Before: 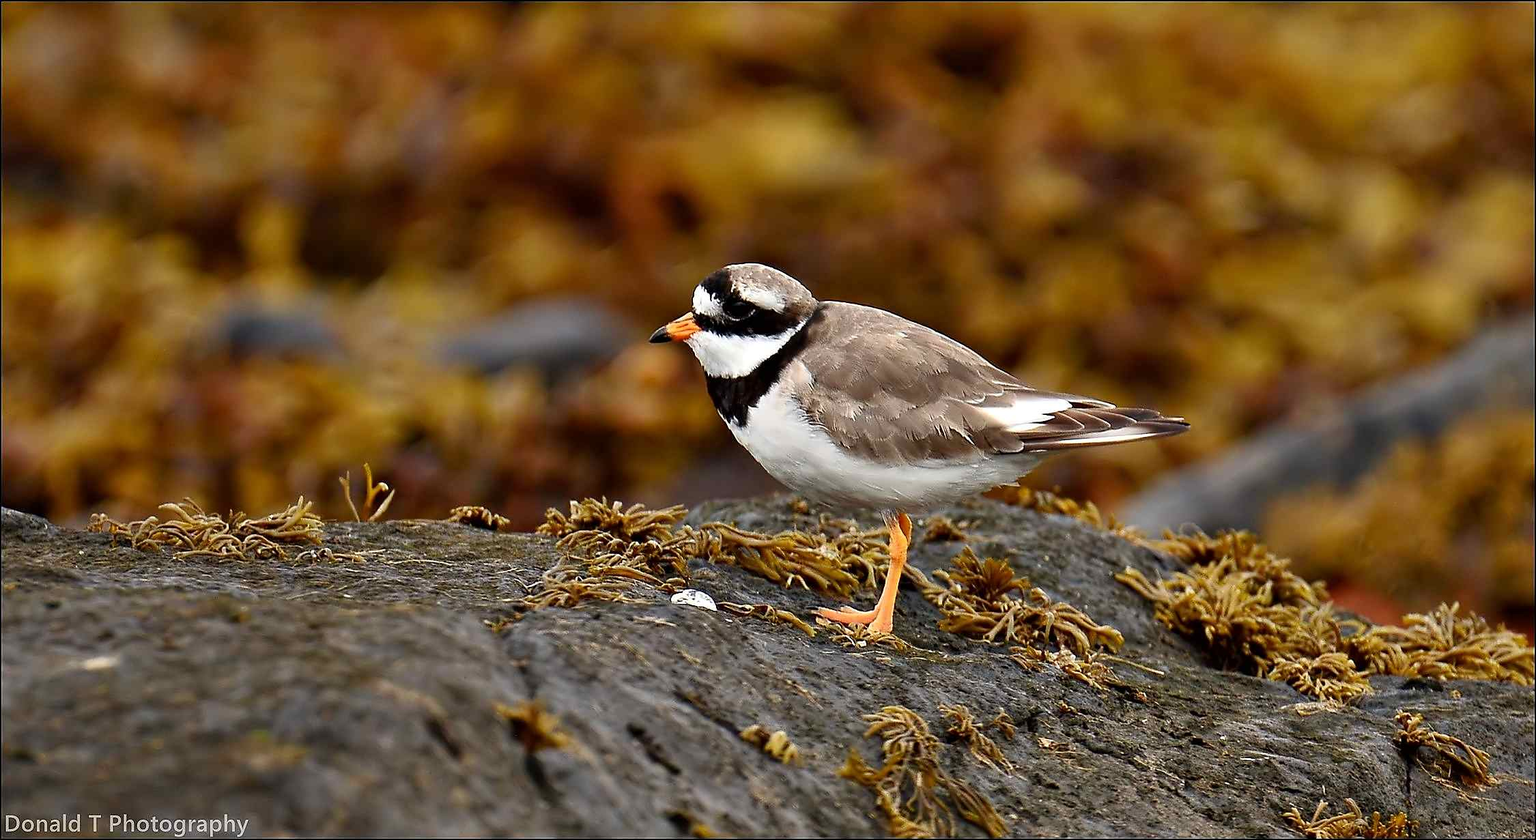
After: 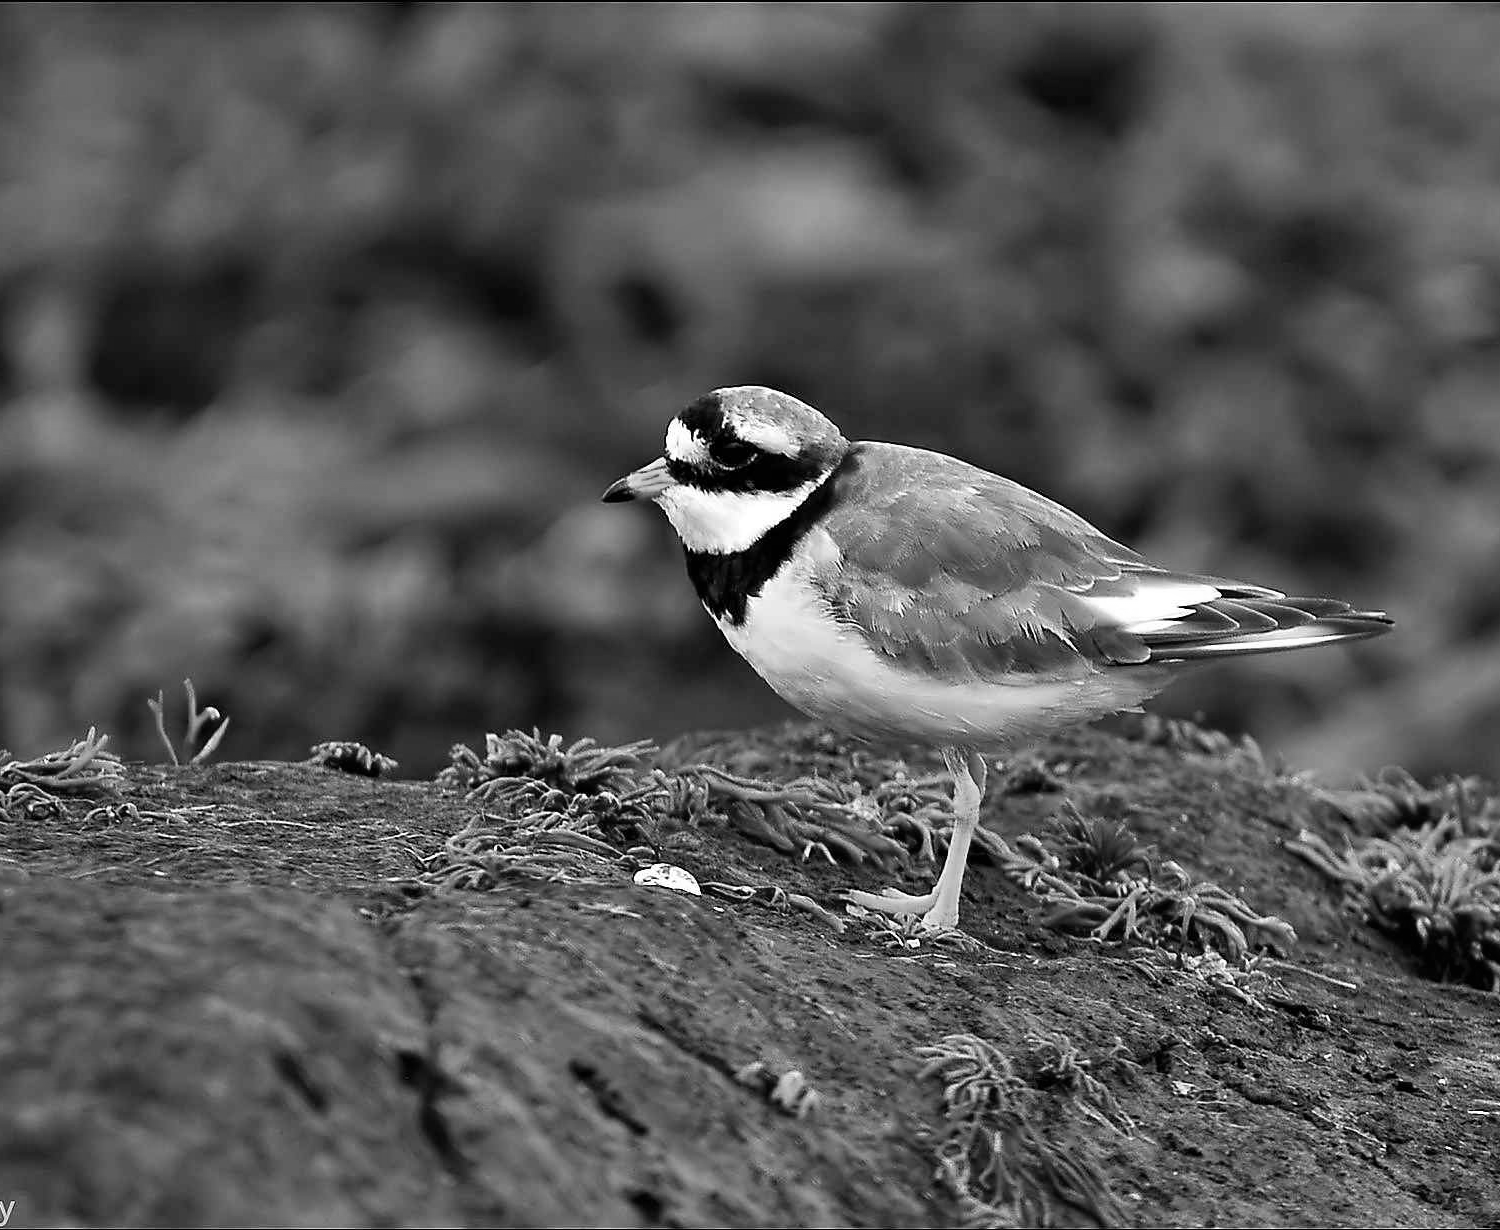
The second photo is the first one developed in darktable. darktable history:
monochrome: on, module defaults
crop and rotate: left 15.546%, right 17.787%
